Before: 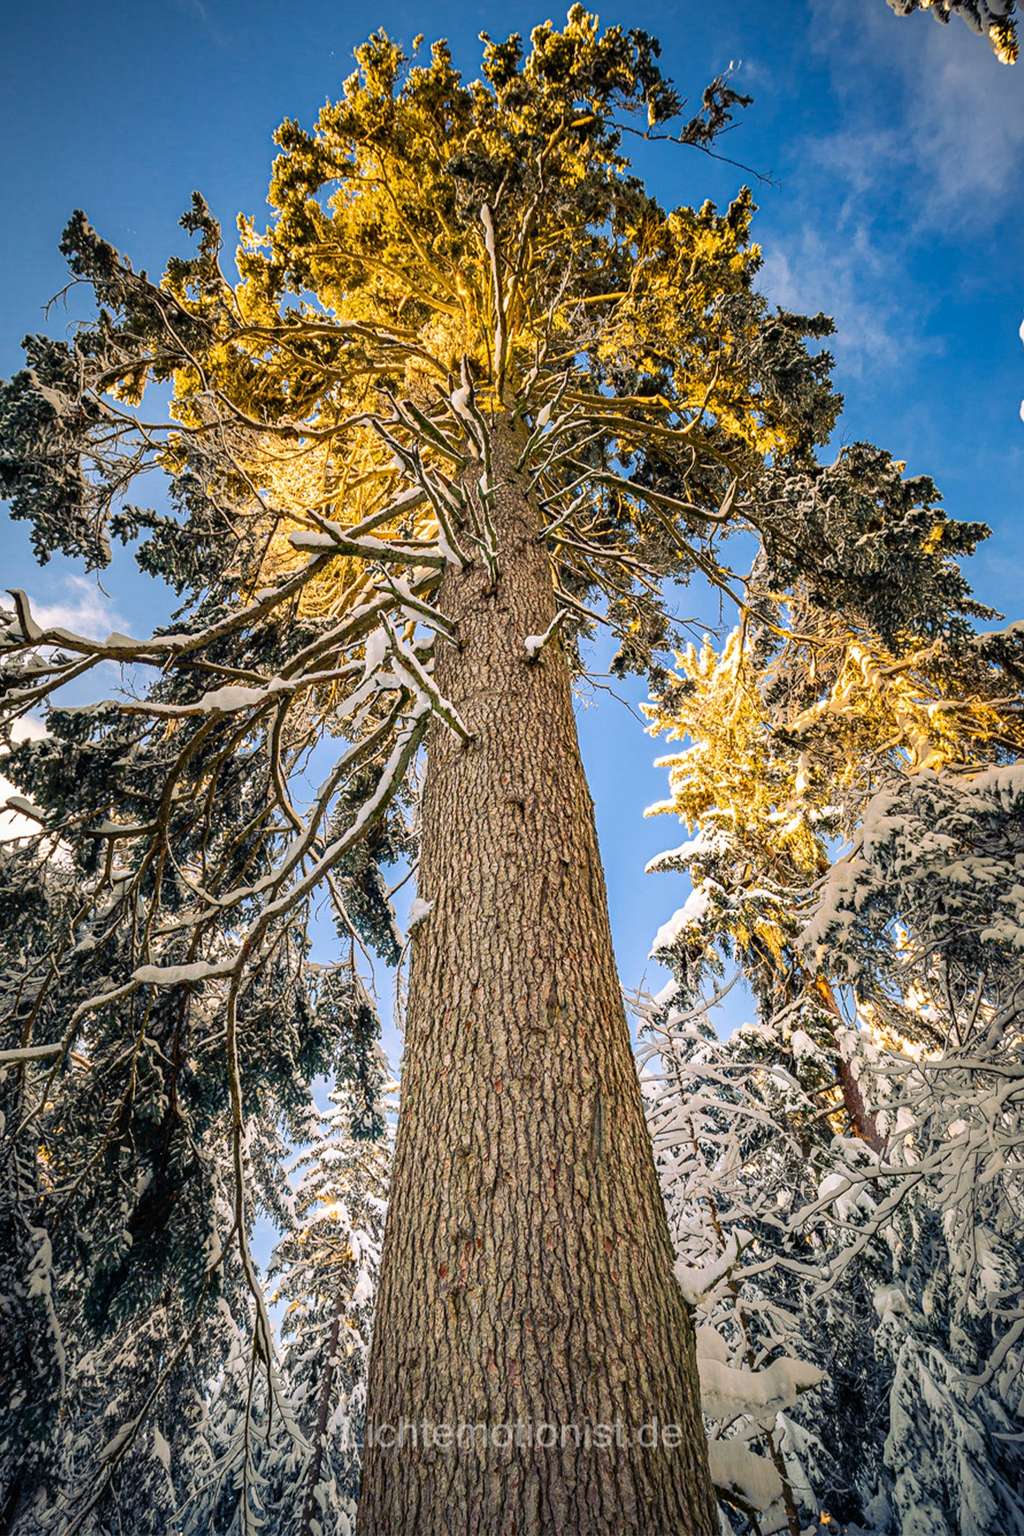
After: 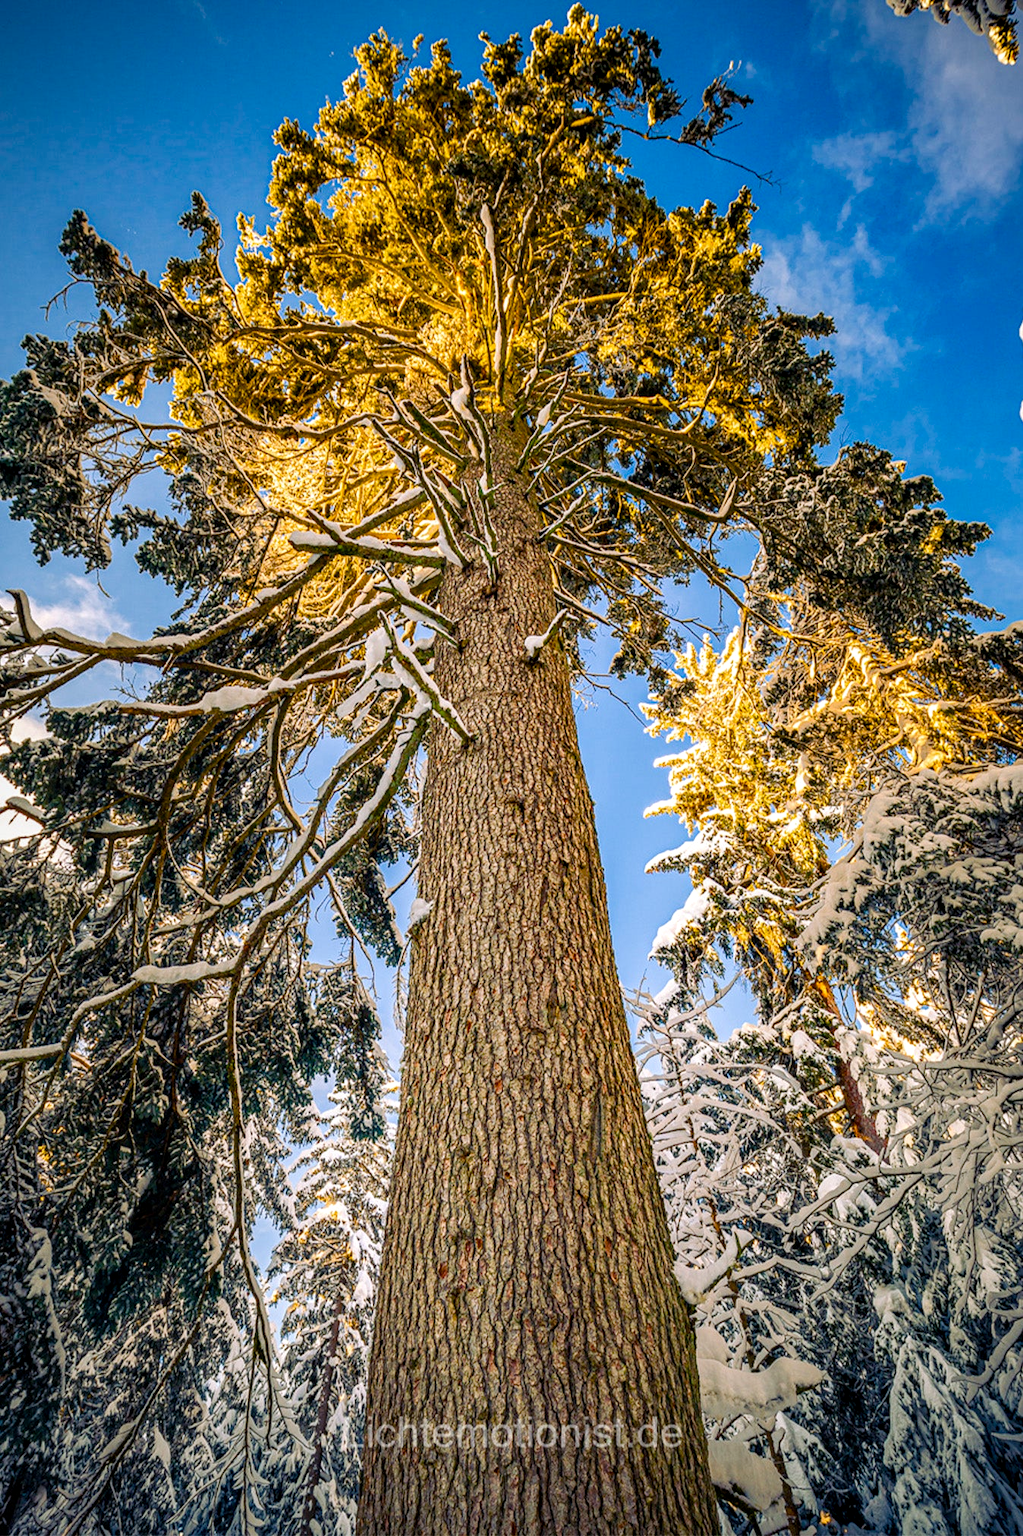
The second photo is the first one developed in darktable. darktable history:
local contrast: on, module defaults
color balance rgb: shadows lift › luminance -9.217%, perceptual saturation grading › global saturation 27.25%, perceptual saturation grading › highlights -27.684%, perceptual saturation grading › mid-tones 15.189%, perceptual saturation grading › shadows 32.968%
